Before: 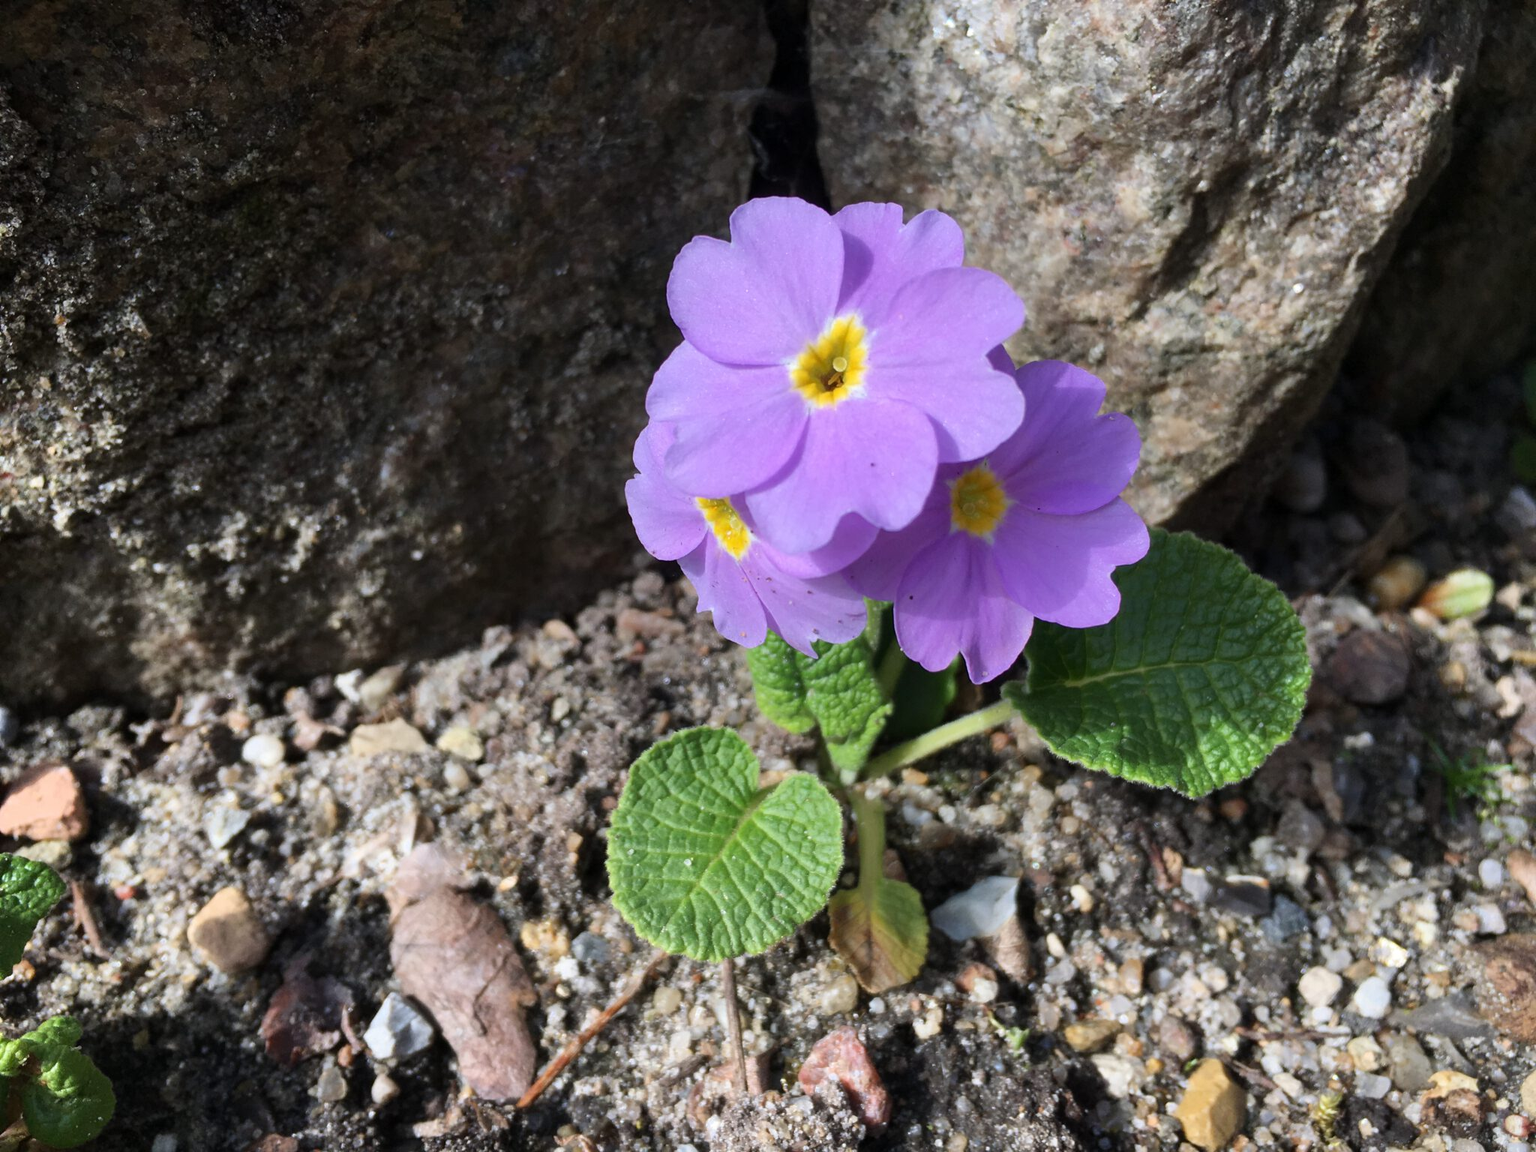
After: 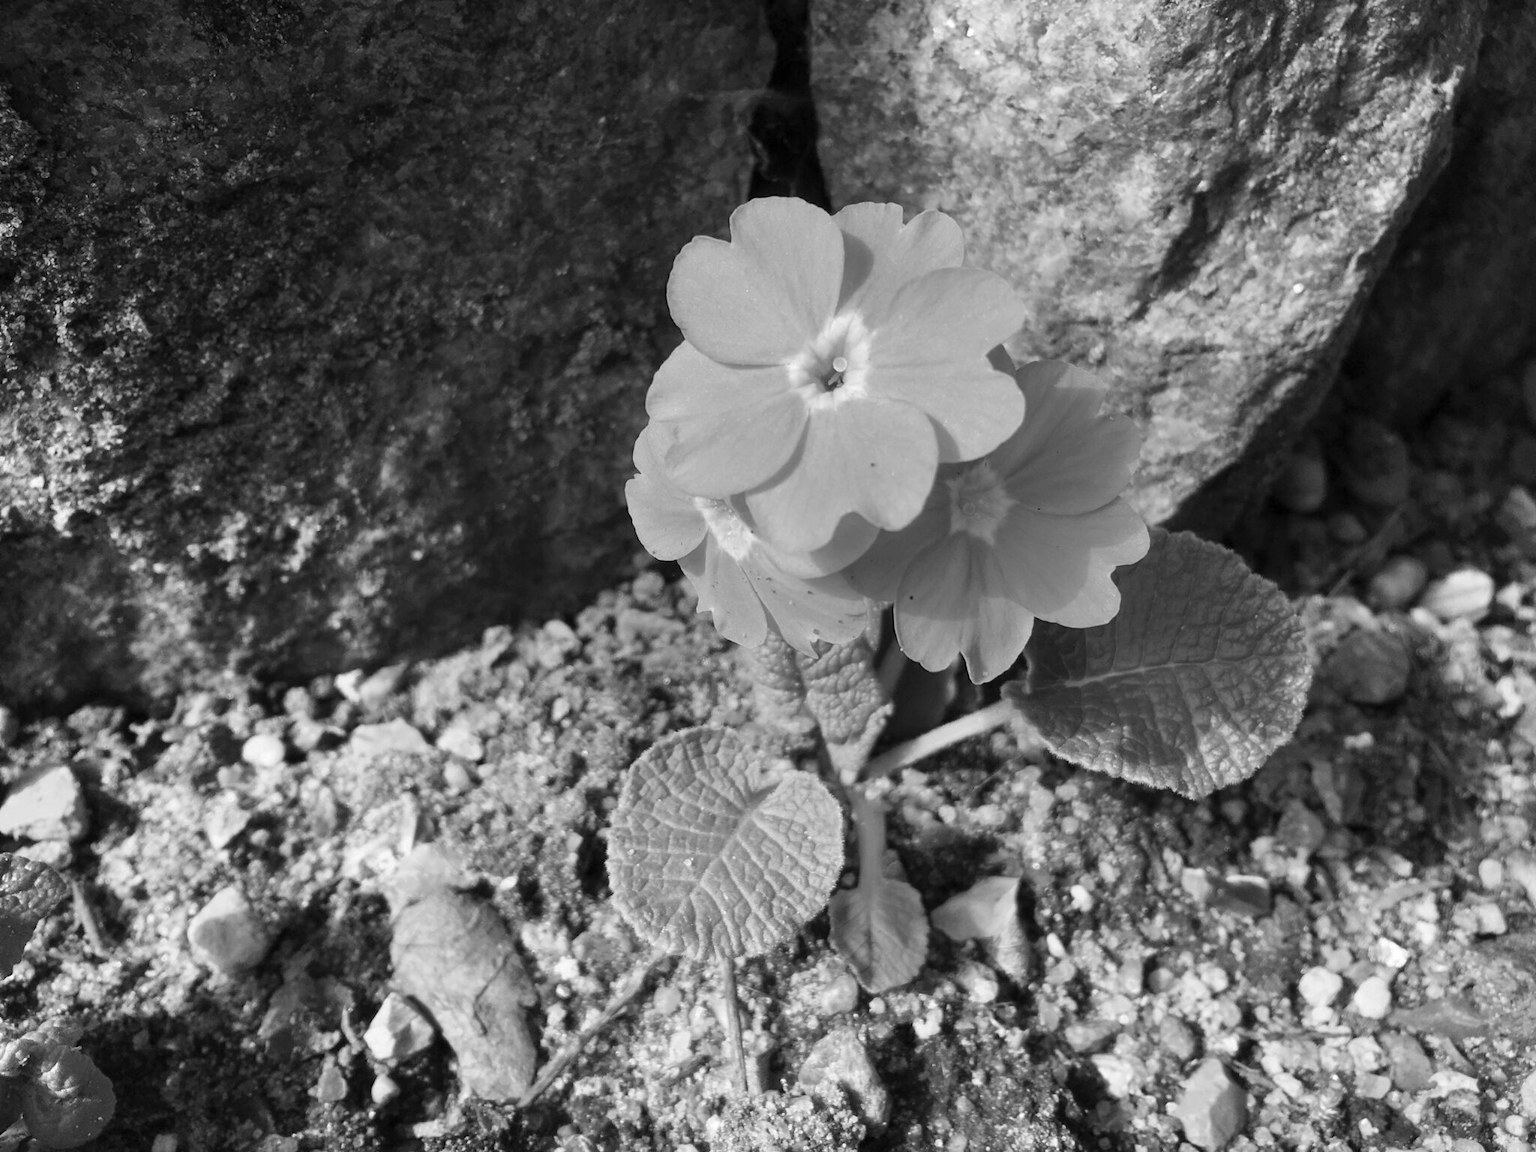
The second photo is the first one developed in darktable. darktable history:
contrast brightness saturation: brightness 0.09, saturation 0.19
monochrome: on, module defaults
